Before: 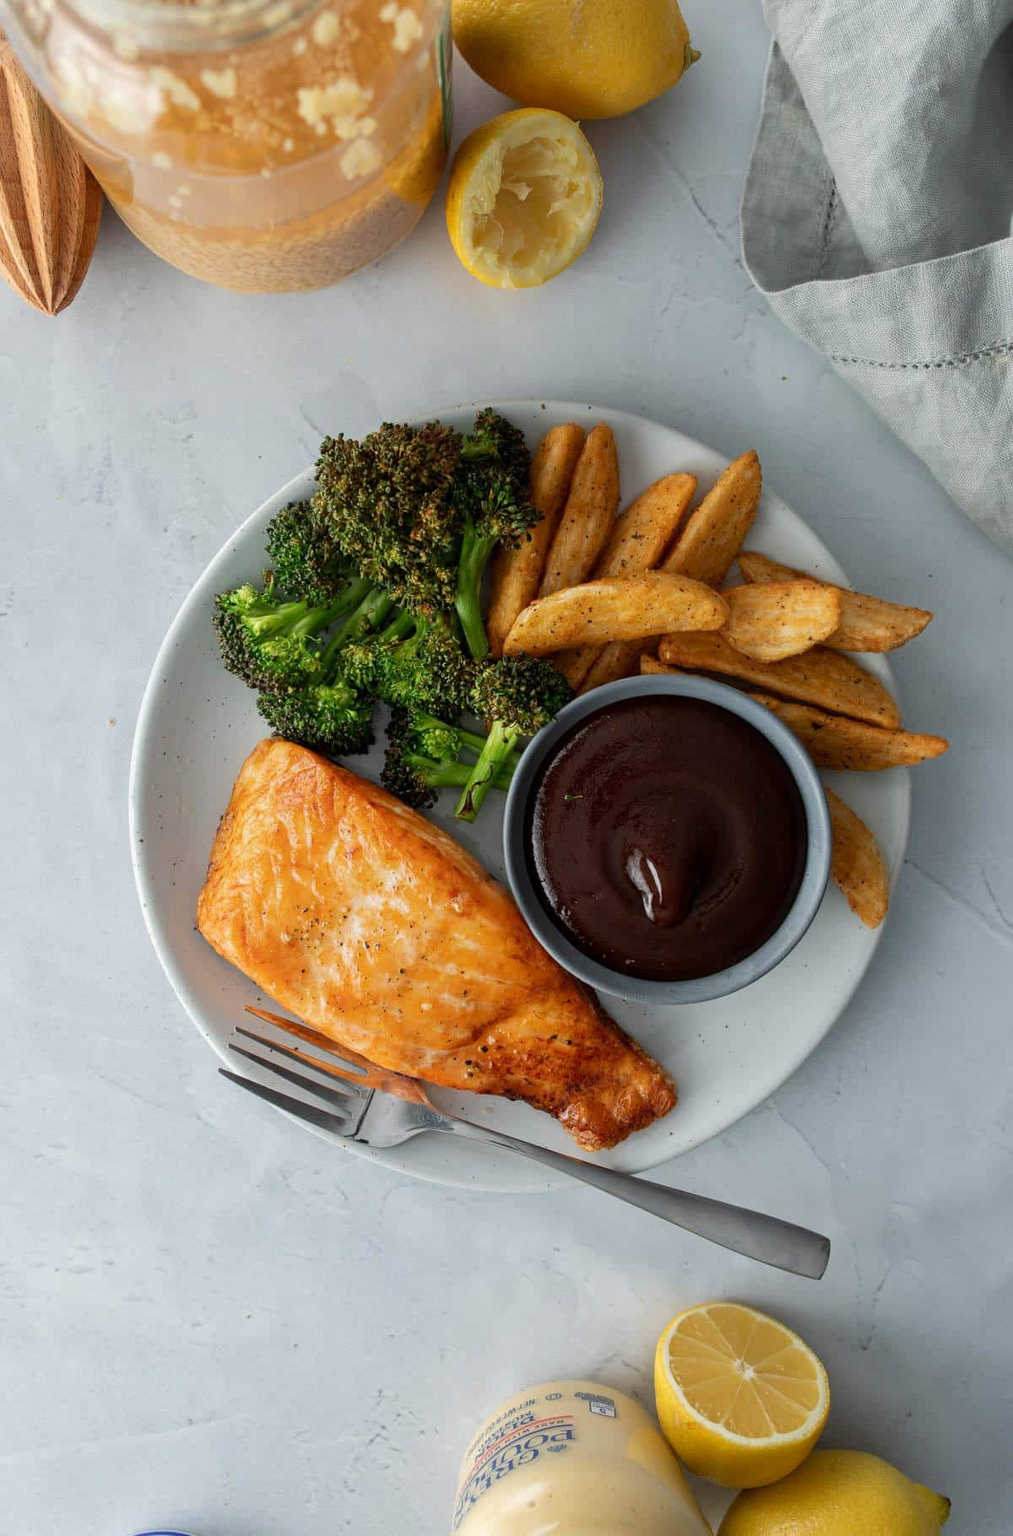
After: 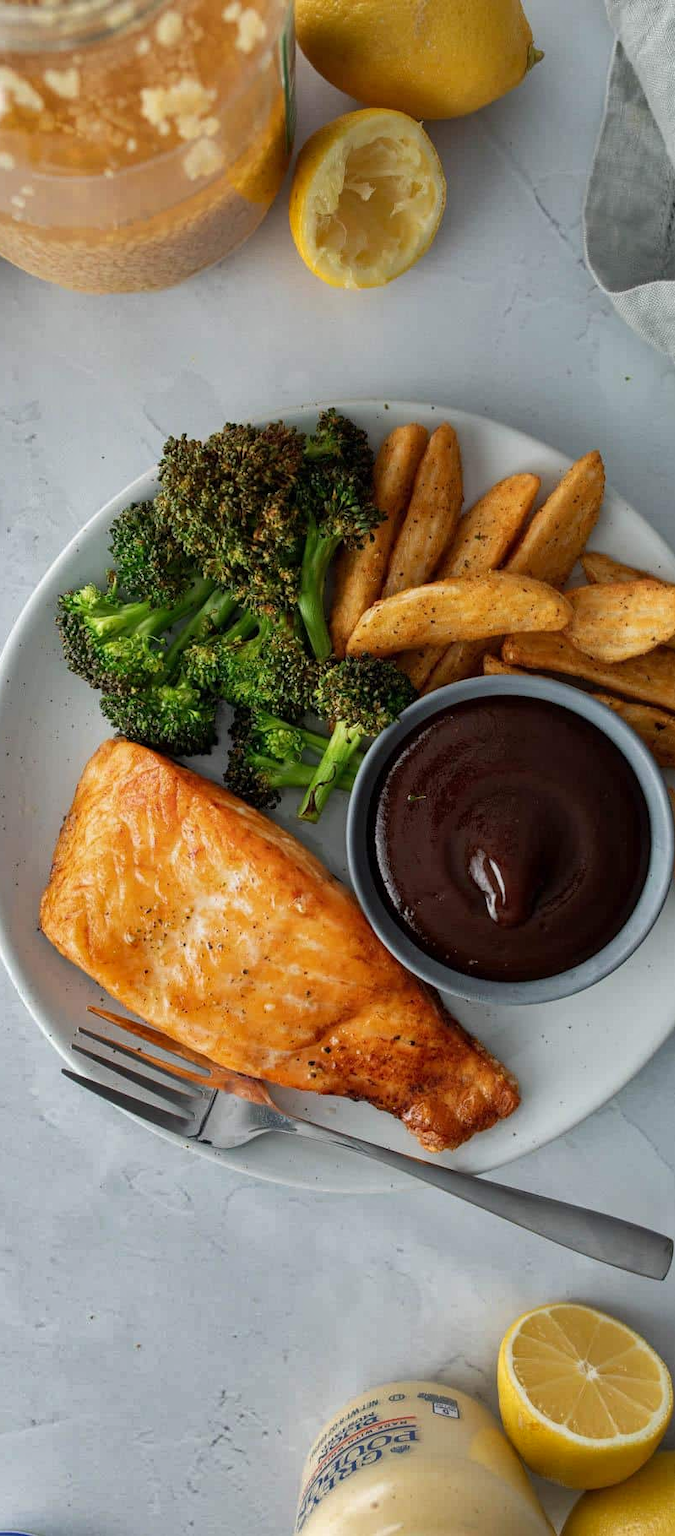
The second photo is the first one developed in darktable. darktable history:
crop and rotate: left 15.546%, right 17.787%
shadows and highlights: radius 108.52, shadows 23.73, highlights -59.32, low approximation 0.01, soften with gaussian
